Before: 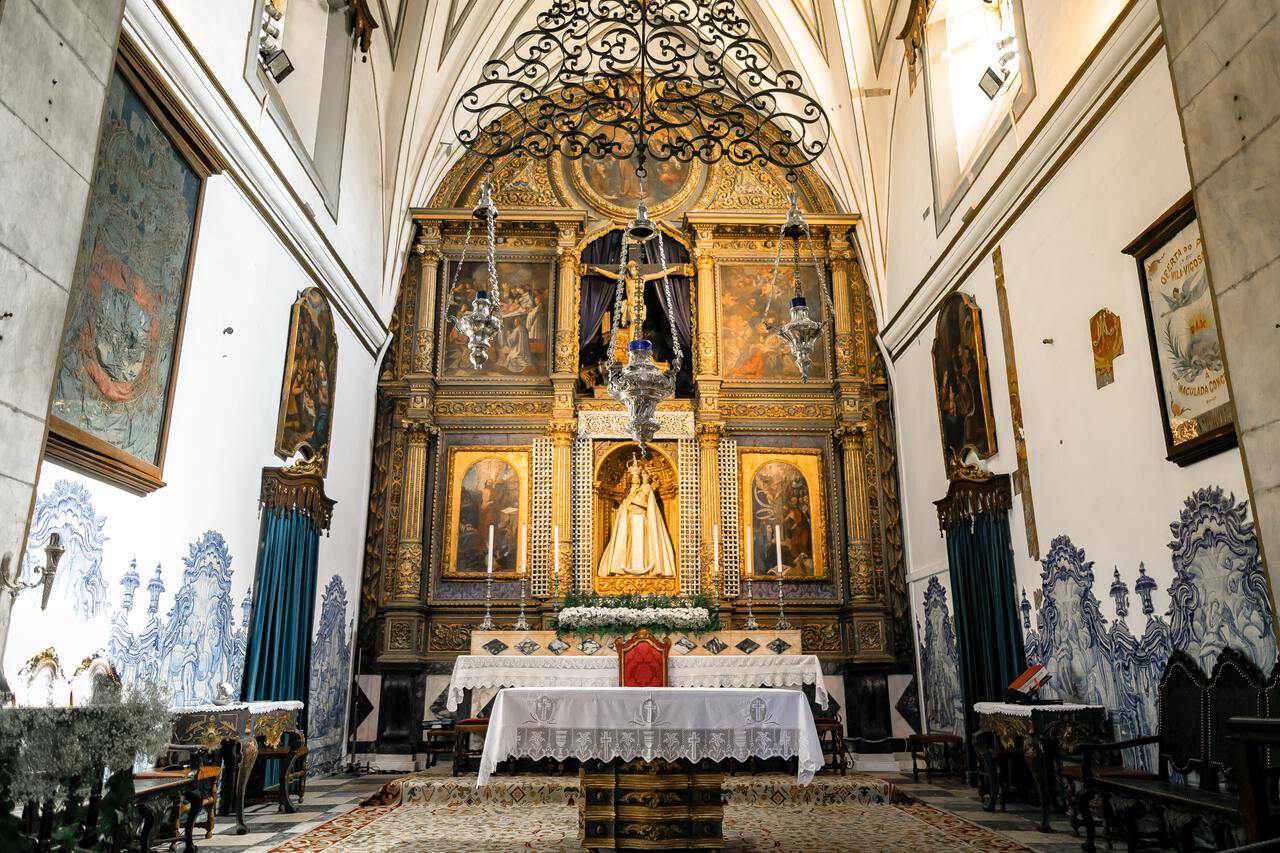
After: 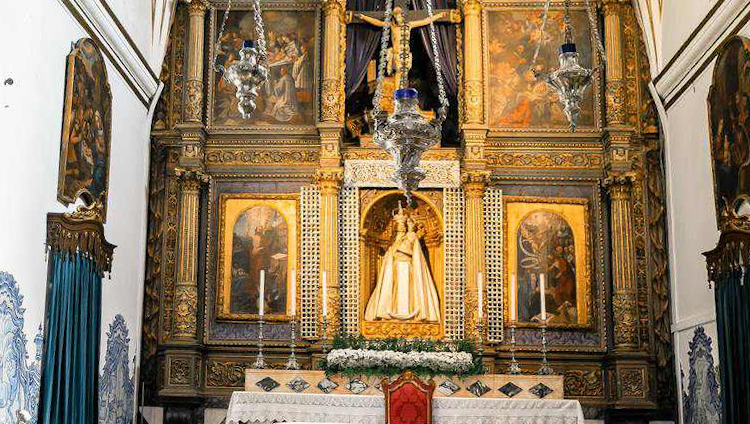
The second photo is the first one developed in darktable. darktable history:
crop: left 13.312%, top 31.28%, right 24.627%, bottom 15.582%
rotate and perspective: rotation 0.062°, lens shift (vertical) 0.115, lens shift (horizontal) -0.133, crop left 0.047, crop right 0.94, crop top 0.061, crop bottom 0.94
